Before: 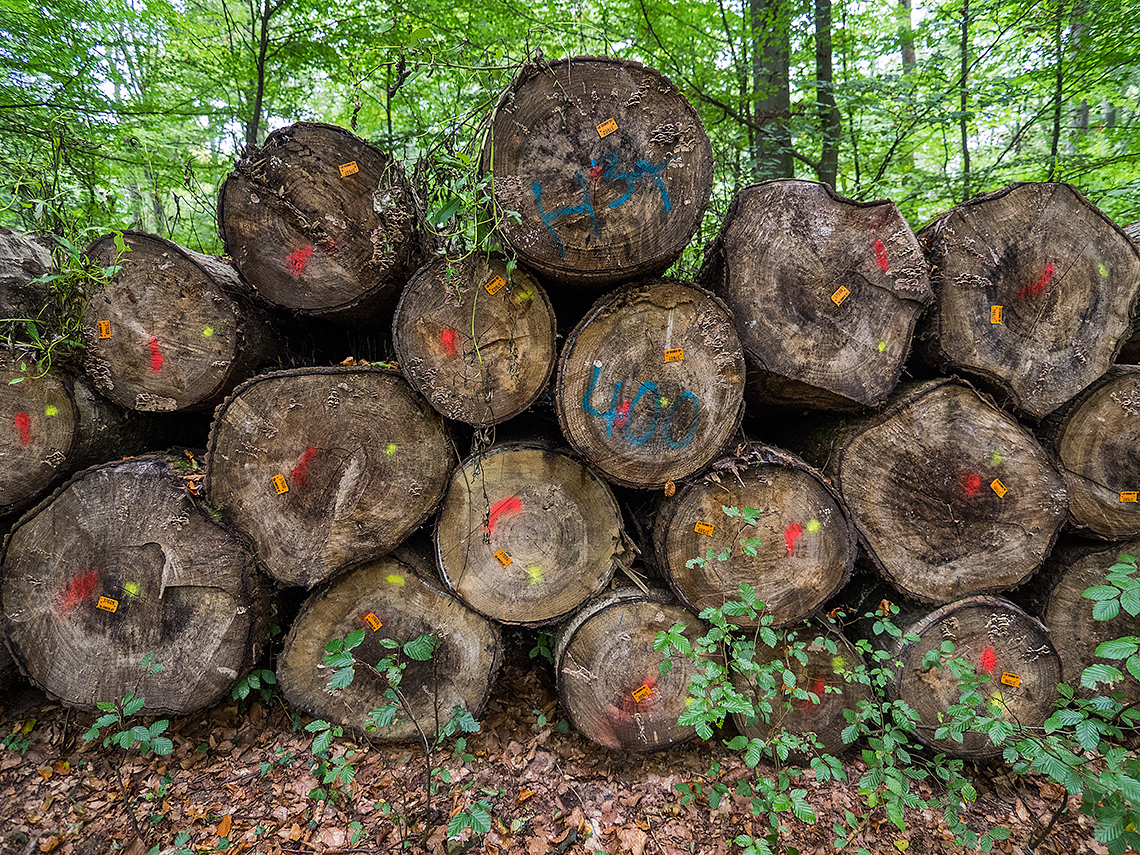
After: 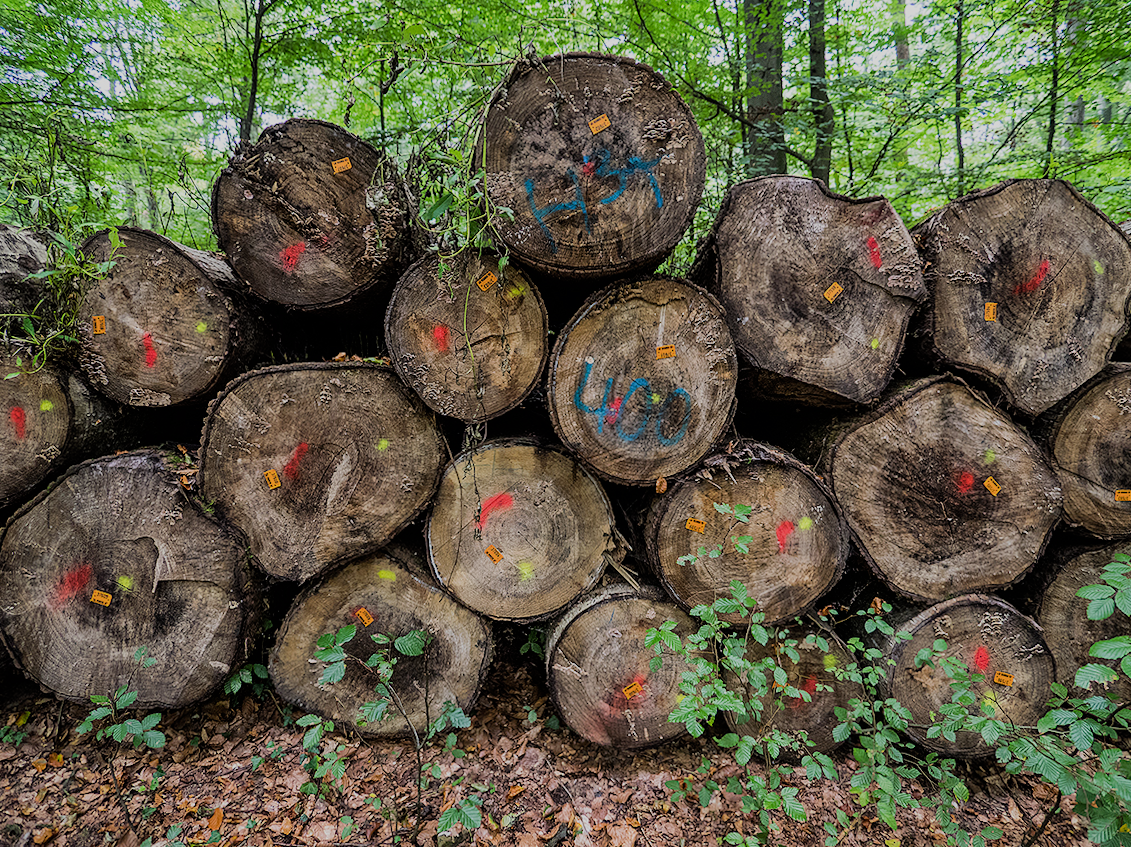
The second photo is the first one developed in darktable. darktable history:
filmic rgb: black relative exposure -7.65 EV, white relative exposure 4.56 EV, hardness 3.61
rotate and perspective: rotation 0.192°, lens shift (horizontal) -0.015, crop left 0.005, crop right 0.996, crop top 0.006, crop bottom 0.99
